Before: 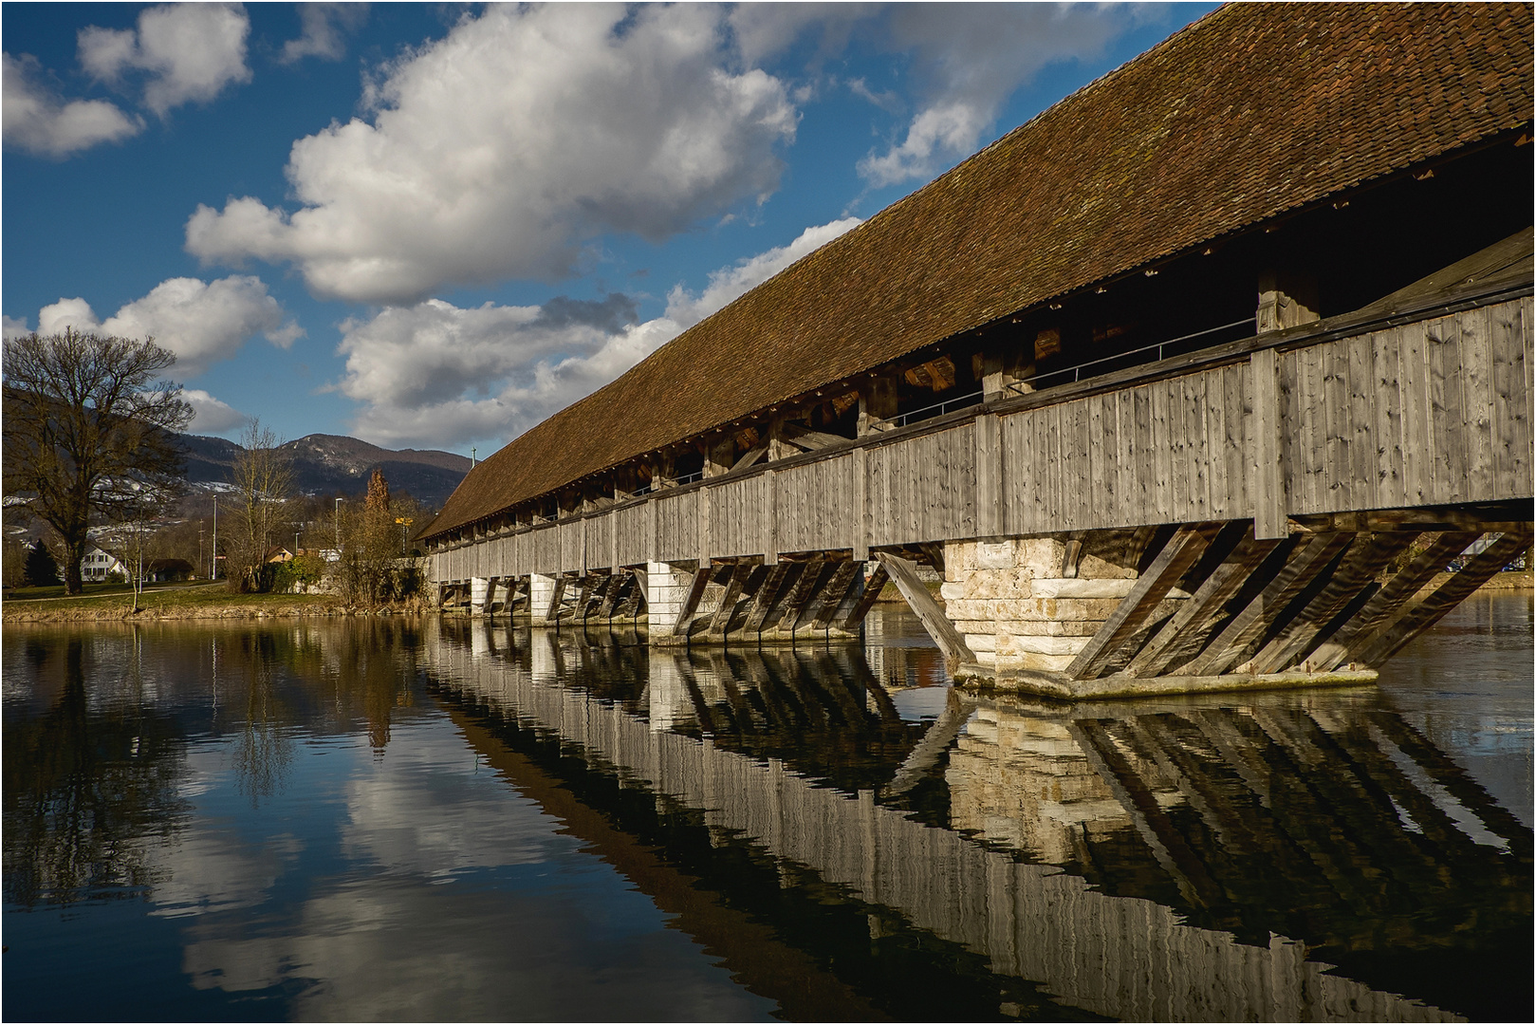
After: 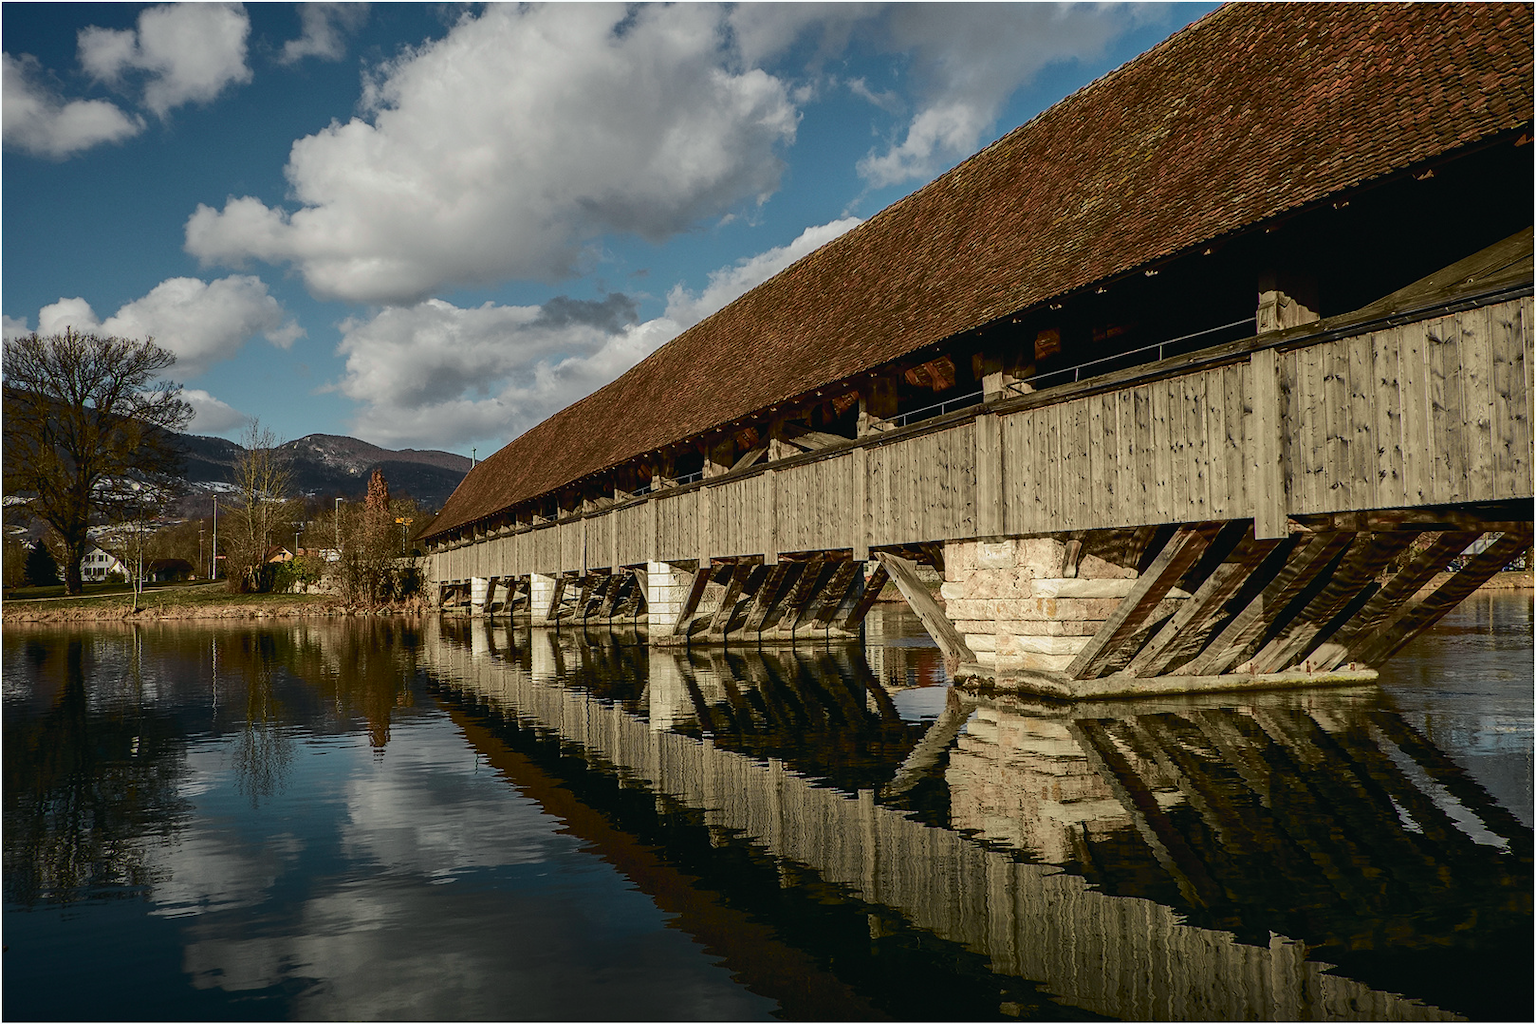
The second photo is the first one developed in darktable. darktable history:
tone curve: curves: ch0 [(0, 0.003) (0.211, 0.174) (0.482, 0.519) (0.843, 0.821) (0.992, 0.971)]; ch1 [(0, 0) (0.276, 0.206) (0.393, 0.364) (0.482, 0.477) (0.506, 0.5) (0.523, 0.523) (0.572, 0.592) (0.635, 0.665) (0.695, 0.759) (1, 1)]; ch2 [(0, 0) (0.438, 0.456) (0.498, 0.497) (0.536, 0.527) (0.562, 0.584) (0.619, 0.602) (0.698, 0.698) (1, 1)], color space Lab, independent channels, preserve colors none
